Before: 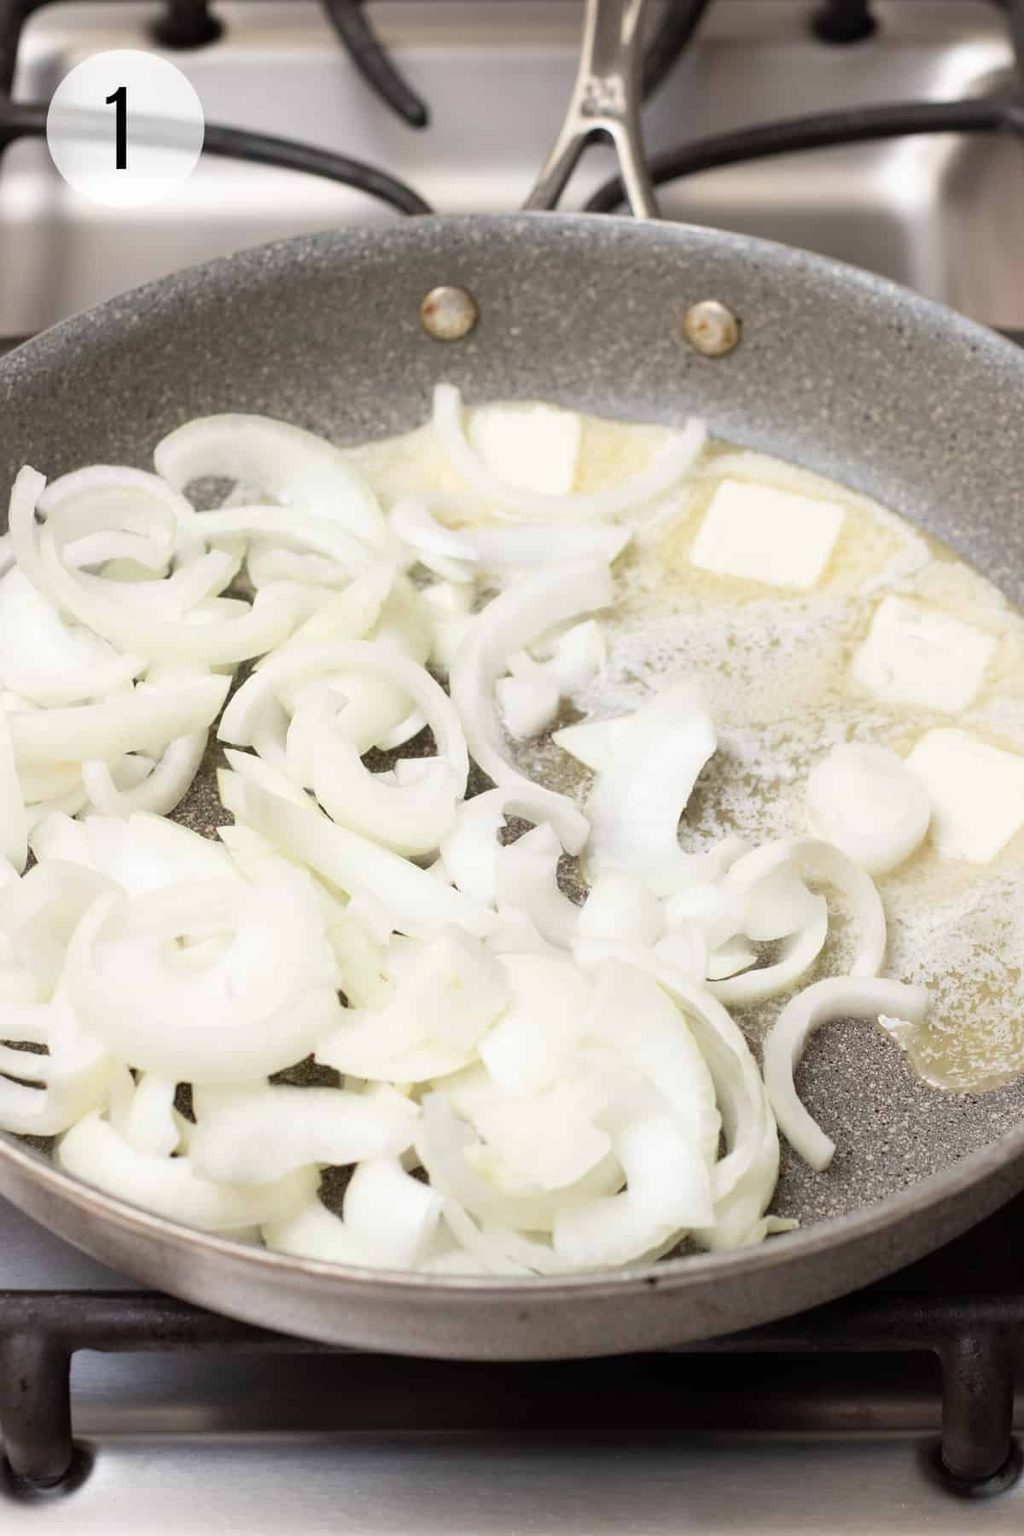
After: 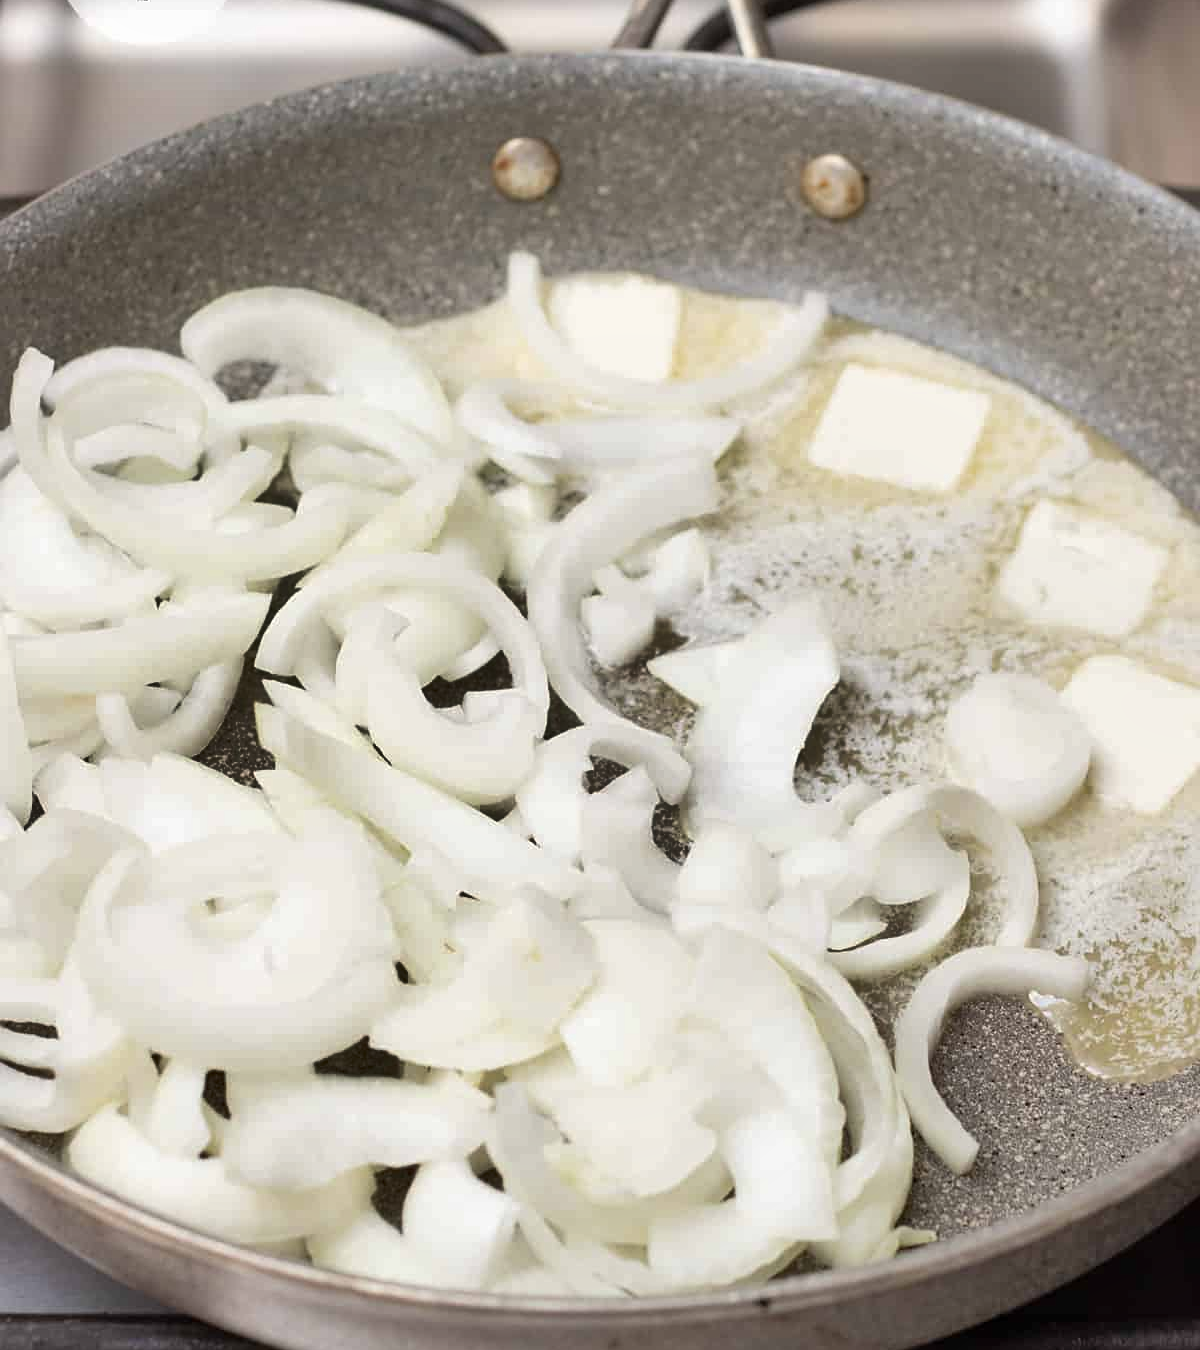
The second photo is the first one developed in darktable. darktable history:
crop: top 11.038%, bottom 13.962%
shadows and highlights: highlights color adjustment 0%, low approximation 0.01, soften with gaussian
sharpen: amount 0.2
